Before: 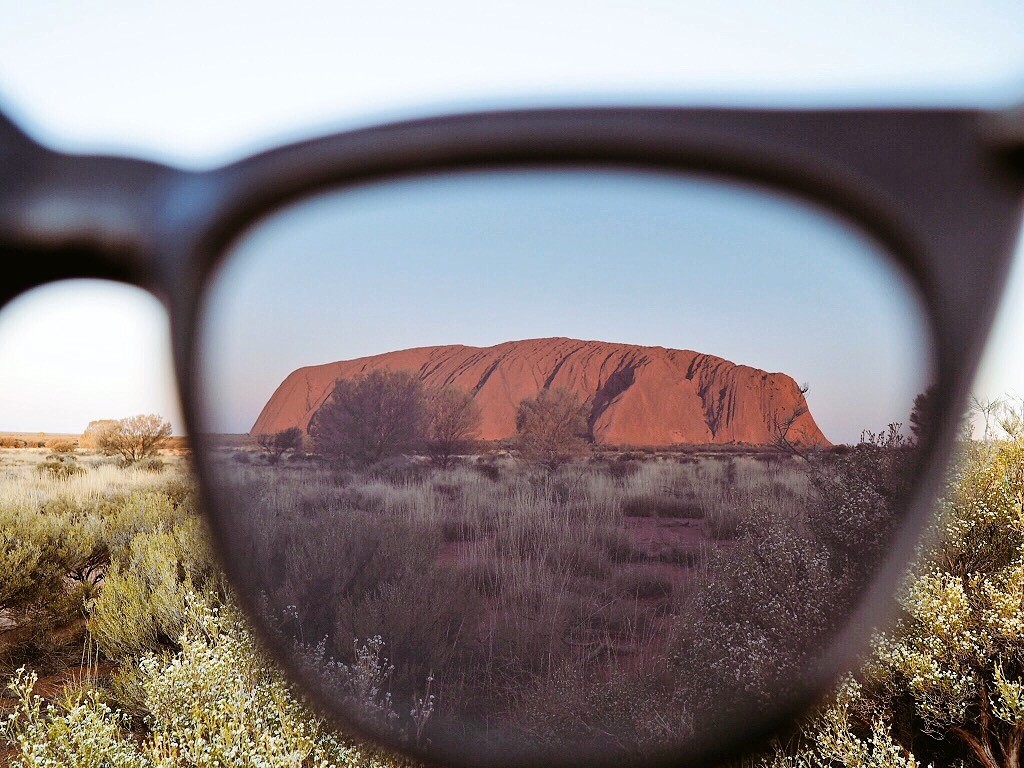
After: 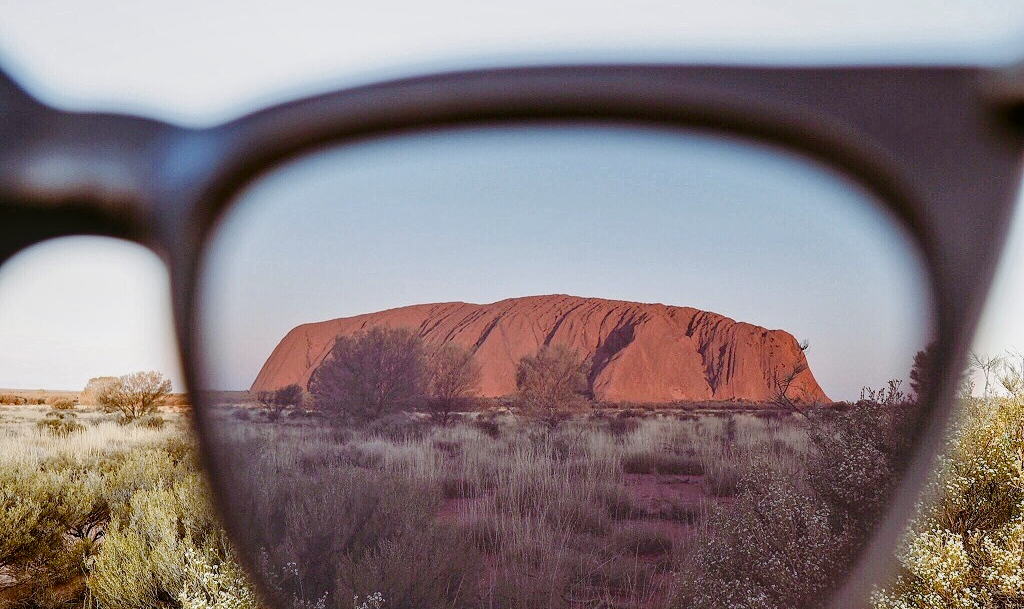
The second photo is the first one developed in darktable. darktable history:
crop and rotate: top 5.667%, bottom 14.937%
color balance rgb: shadows lift › chroma 1%, shadows lift › hue 113°, highlights gain › chroma 0.2%, highlights gain › hue 333°, perceptual saturation grading › global saturation 20%, perceptual saturation grading › highlights -50%, perceptual saturation grading › shadows 25%, contrast -10%
local contrast: detail 130%
